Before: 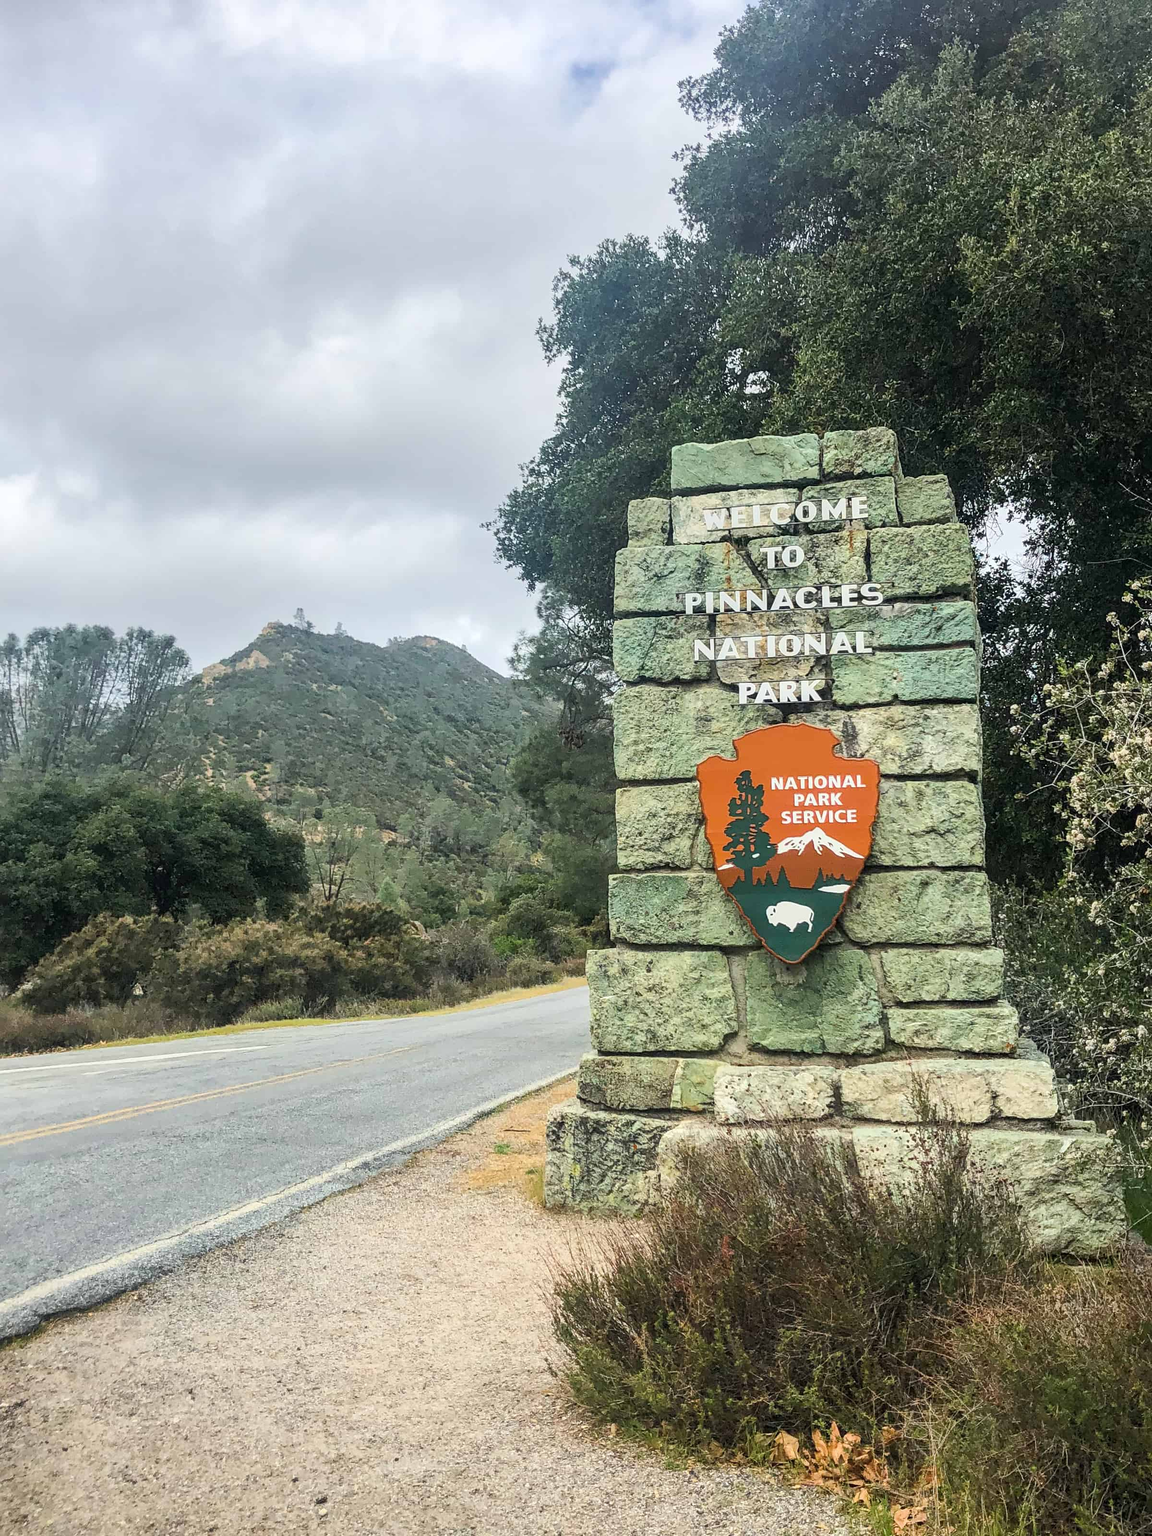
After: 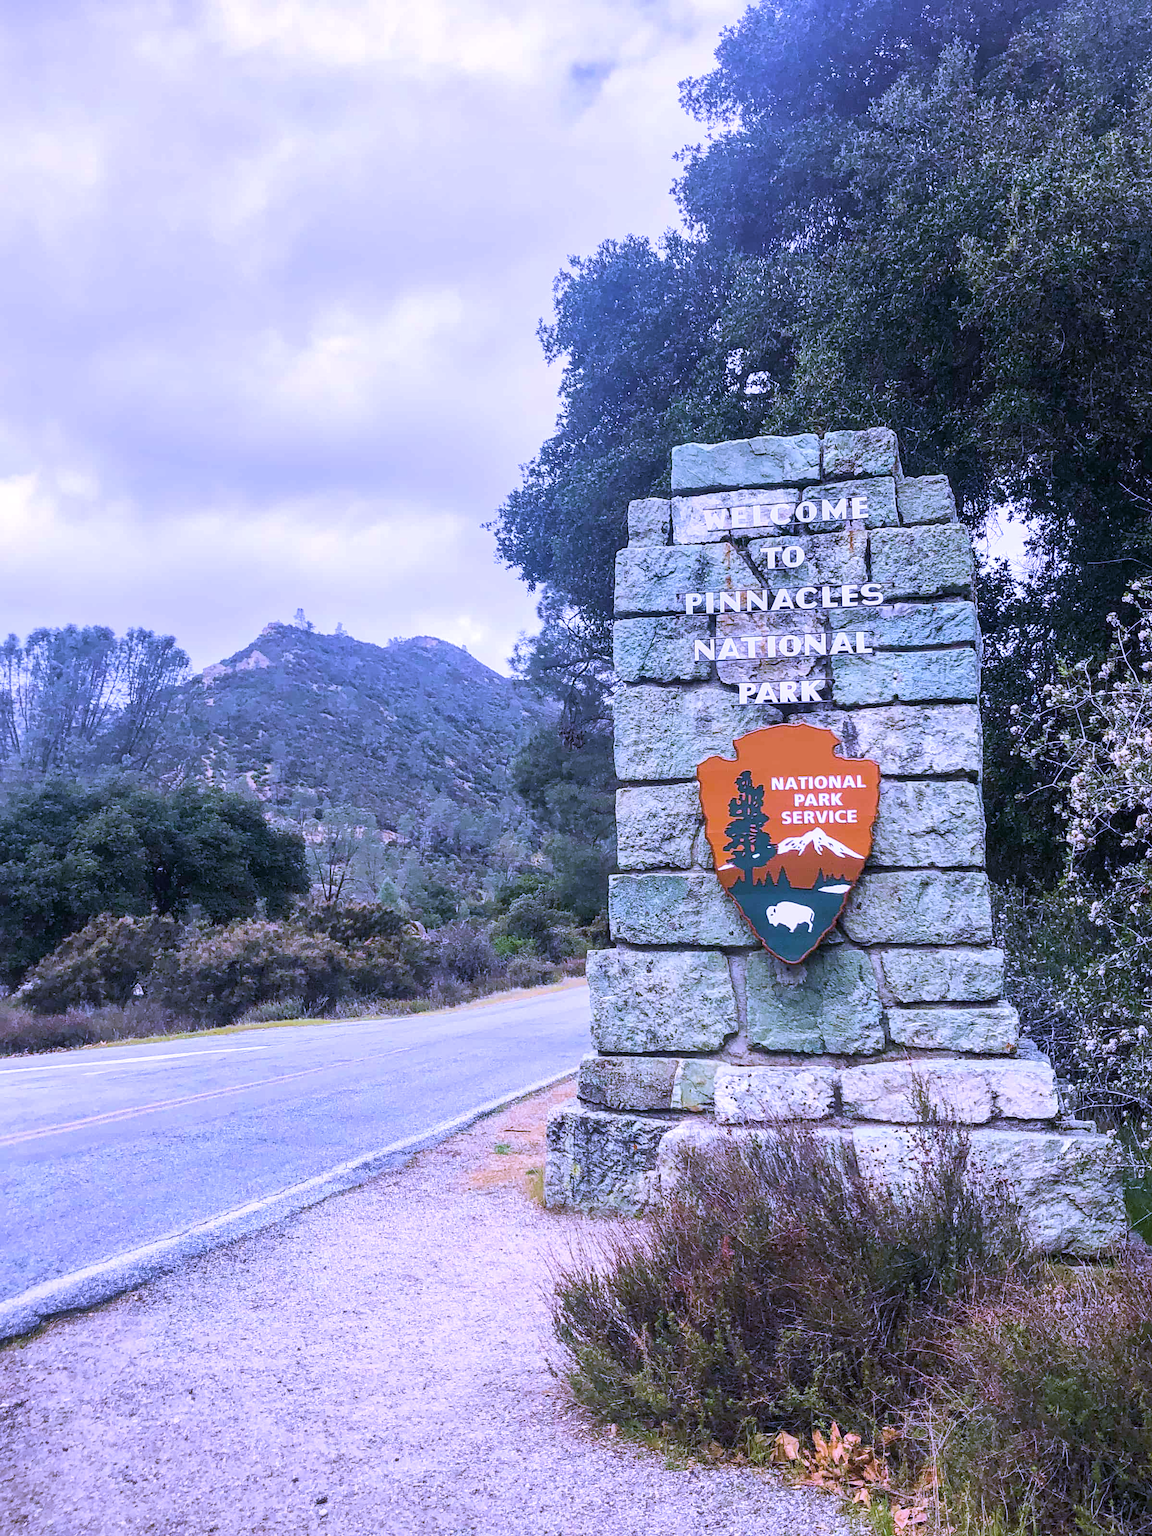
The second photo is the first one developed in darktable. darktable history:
white balance: red 0.98, blue 1.61
velvia: on, module defaults
